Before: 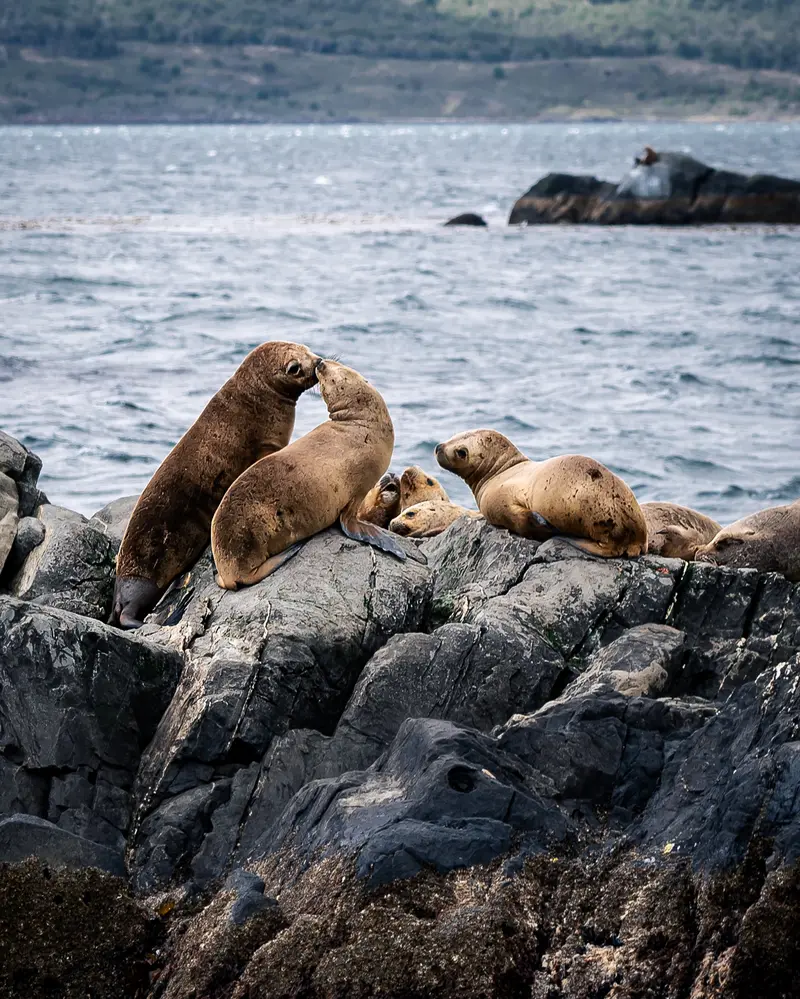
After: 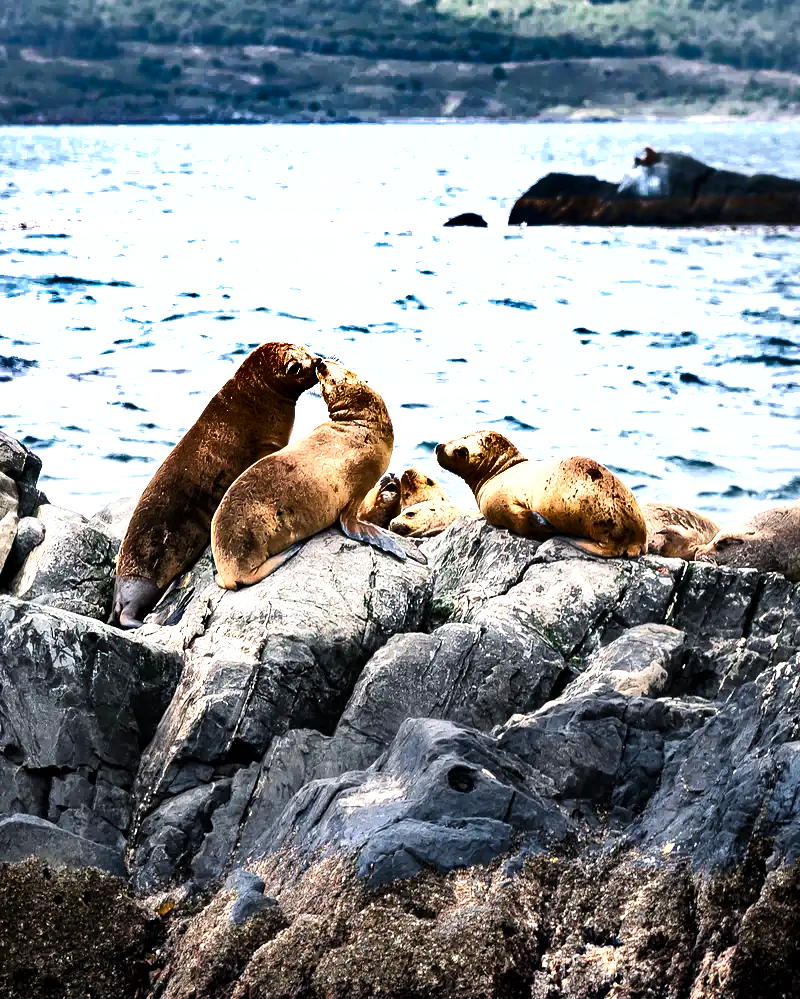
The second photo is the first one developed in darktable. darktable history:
exposure: exposure 1.223 EV, compensate highlight preservation false
tone curve: curves: ch0 [(0, 0) (0.004, 0.001) (0.133, 0.112) (0.325, 0.362) (0.832, 0.893) (1, 1)], color space Lab, linked channels, preserve colors none
shadows and highlights: shadows 20.91, highlights -82.73, soften with gaussian
